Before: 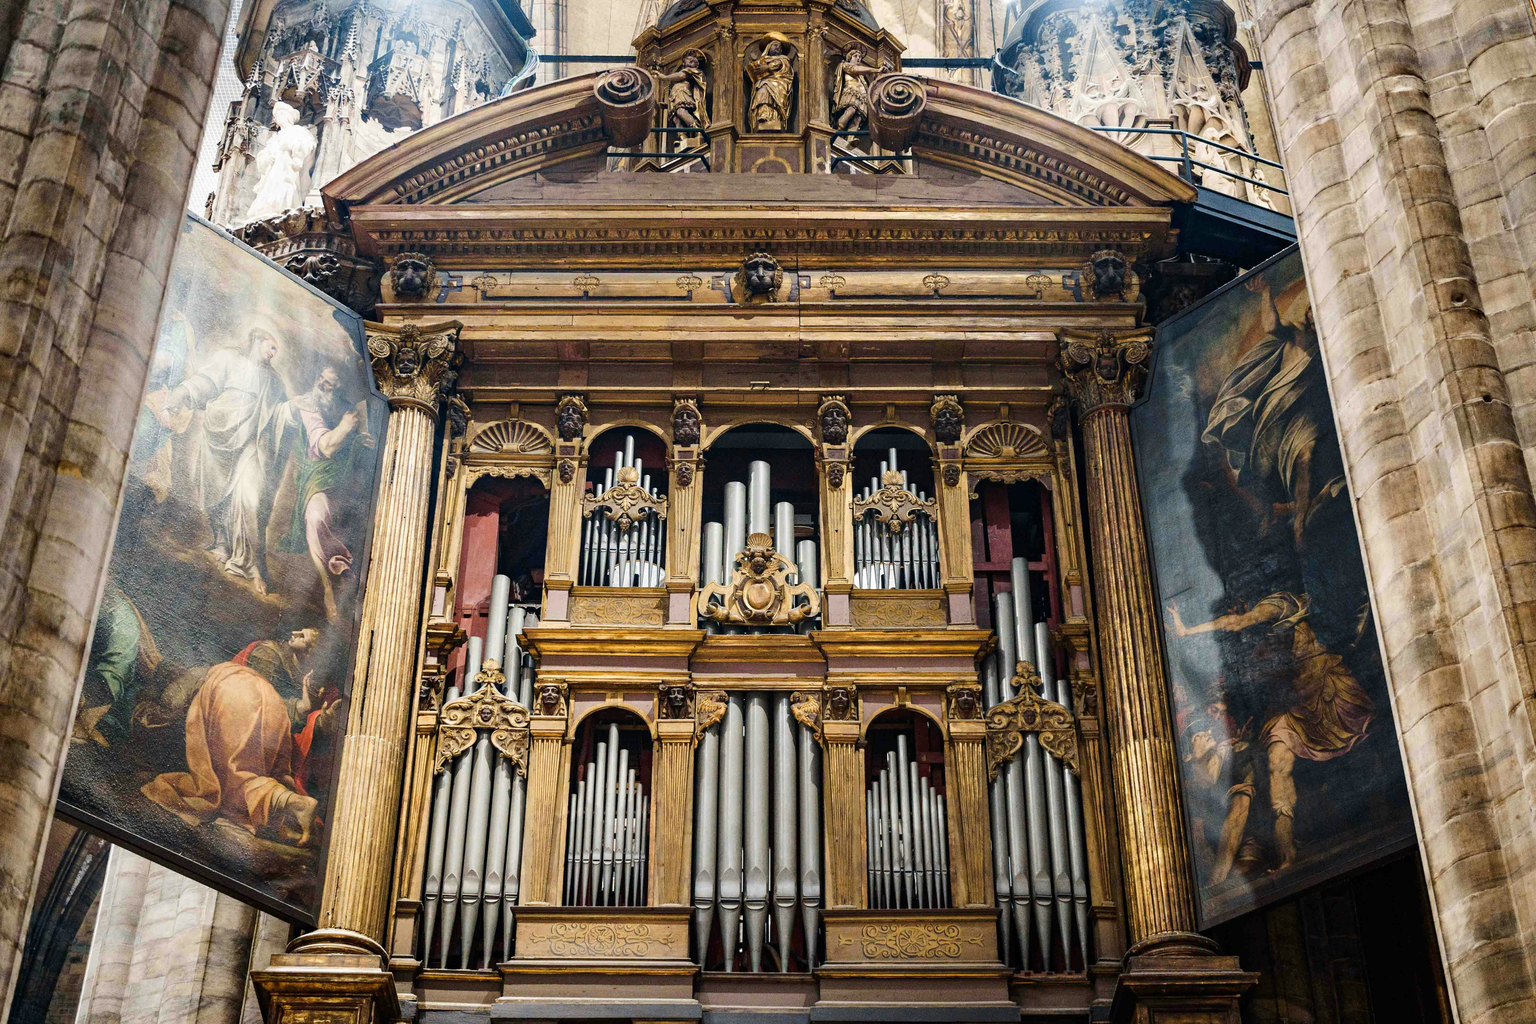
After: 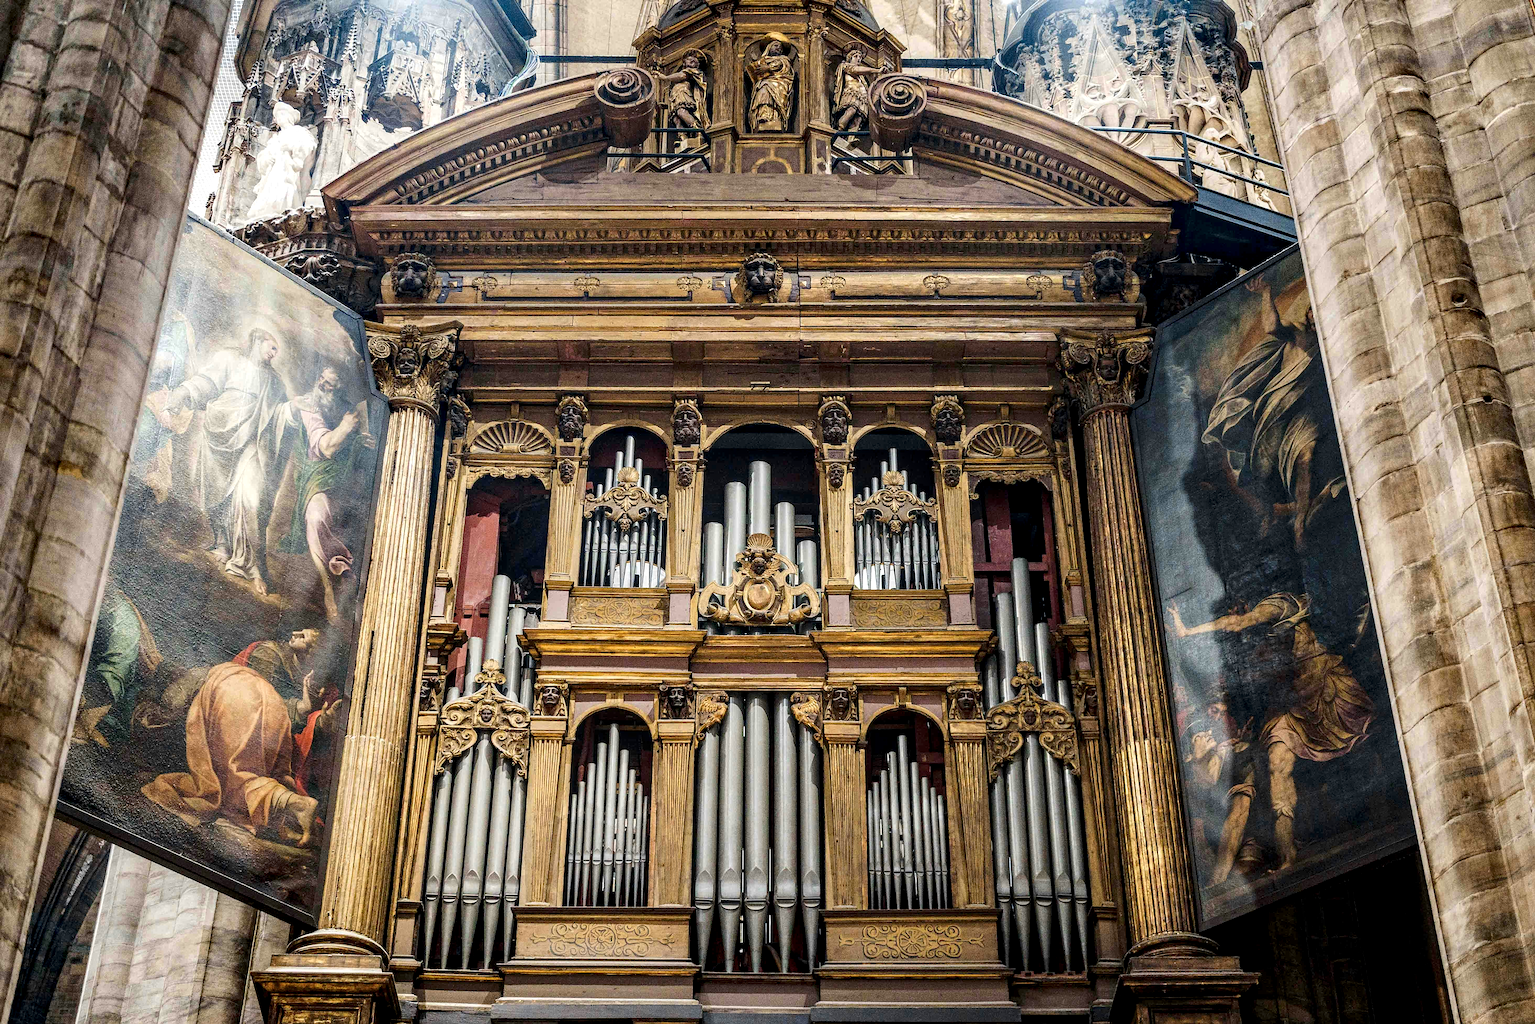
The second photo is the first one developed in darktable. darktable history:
local contrast: highlights 40%, shadows 60%, detail 136%, midtone range 0.514
sharpen: on, module defaults
